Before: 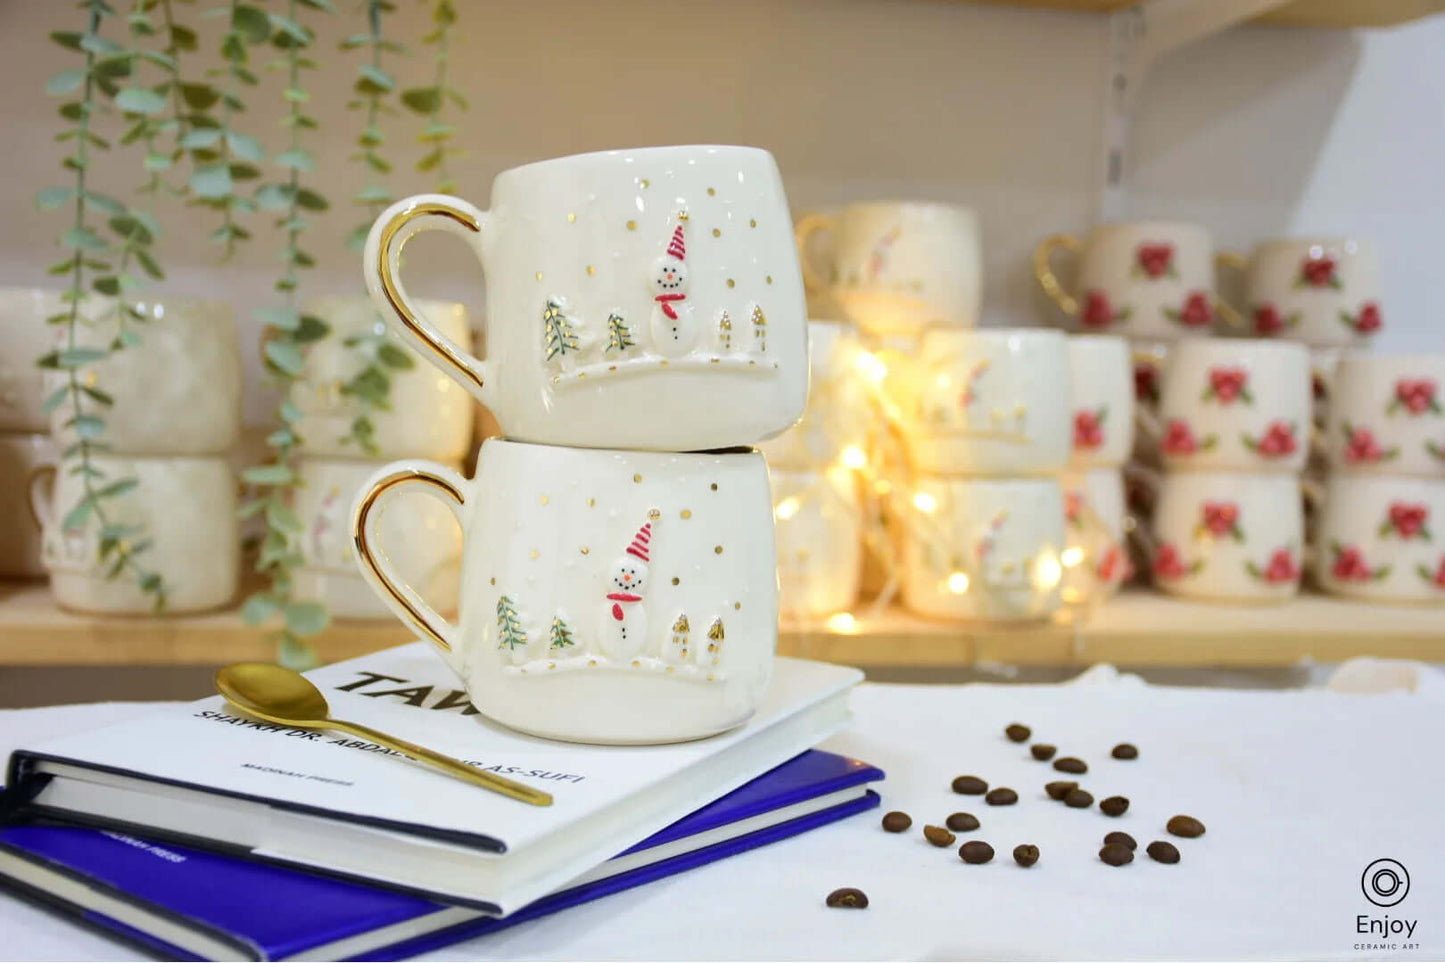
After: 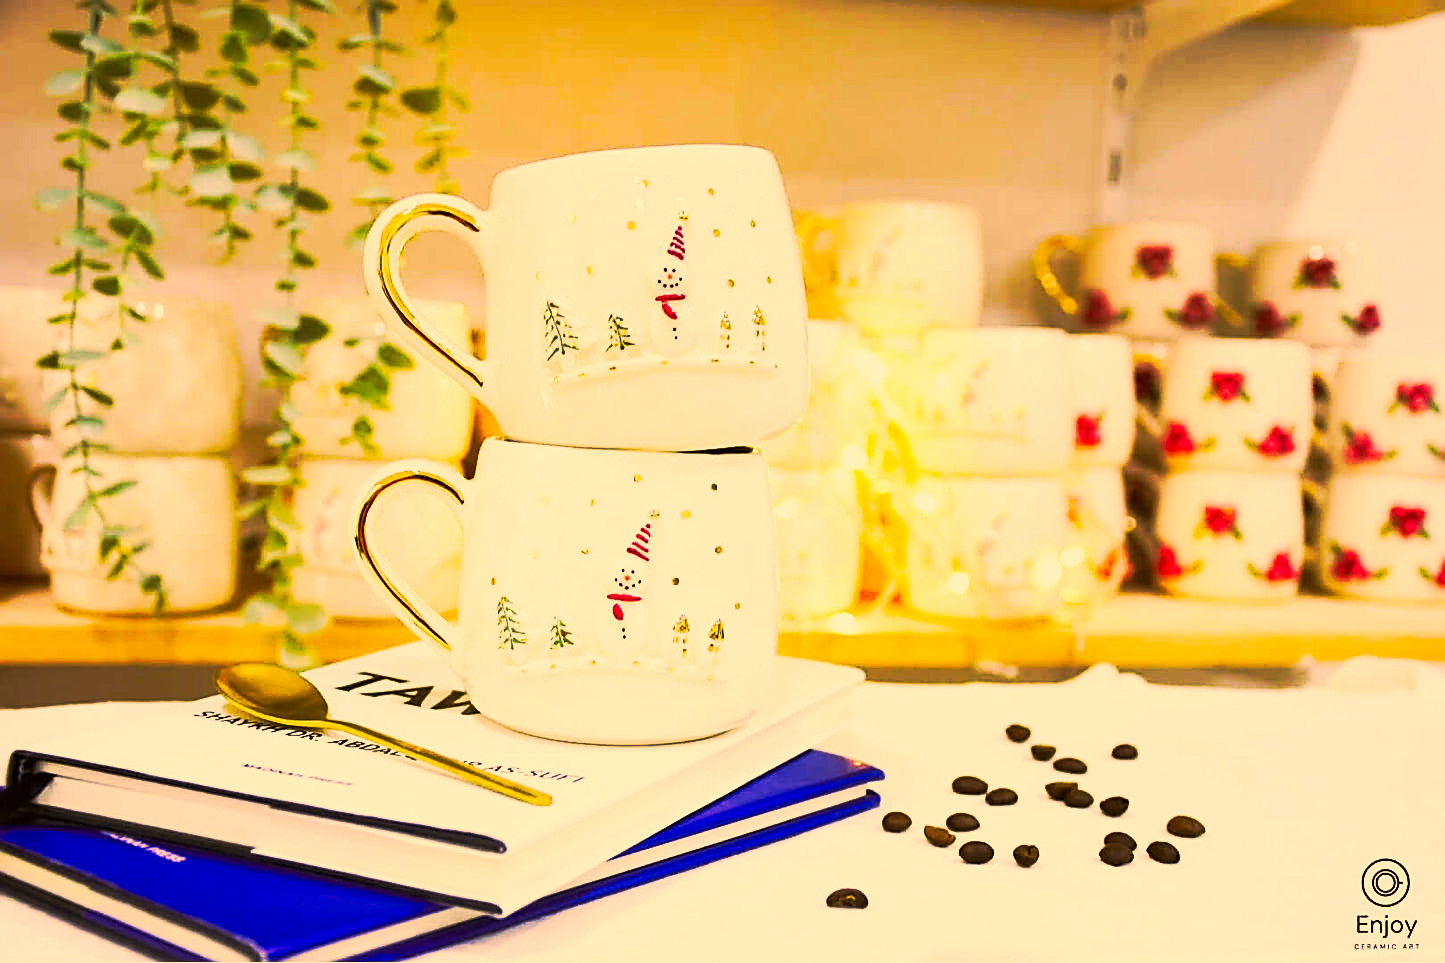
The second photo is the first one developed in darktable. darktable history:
sharpen: amount 0.901
white balance: red 0.982, blue 1.018
color correction: highlights a* 17.94, highlights b* 35.39, shadows a* 1.48, shadows b* 6.42, saturation 1.01
tone curve: curves: ch0 [(0, 0) (0.003, 0.003) (0.011, 0.008) (0.025, 0.018) (0.044, 0.04) (0.069, 0.062) (0.1, 0.09) (0.136, 0.121) (0.177, 0.158) (0.224, 0.197) (0.277, 0.255) (0.335, 0.314) (0.399, 0.391) (0.468, 0.496) (0.543, 0.683) (0.623, 0.801) (0.709, 0.883) (0.801, 0.94) (0.898, 0.984) (1, 1)], preserve colors none
